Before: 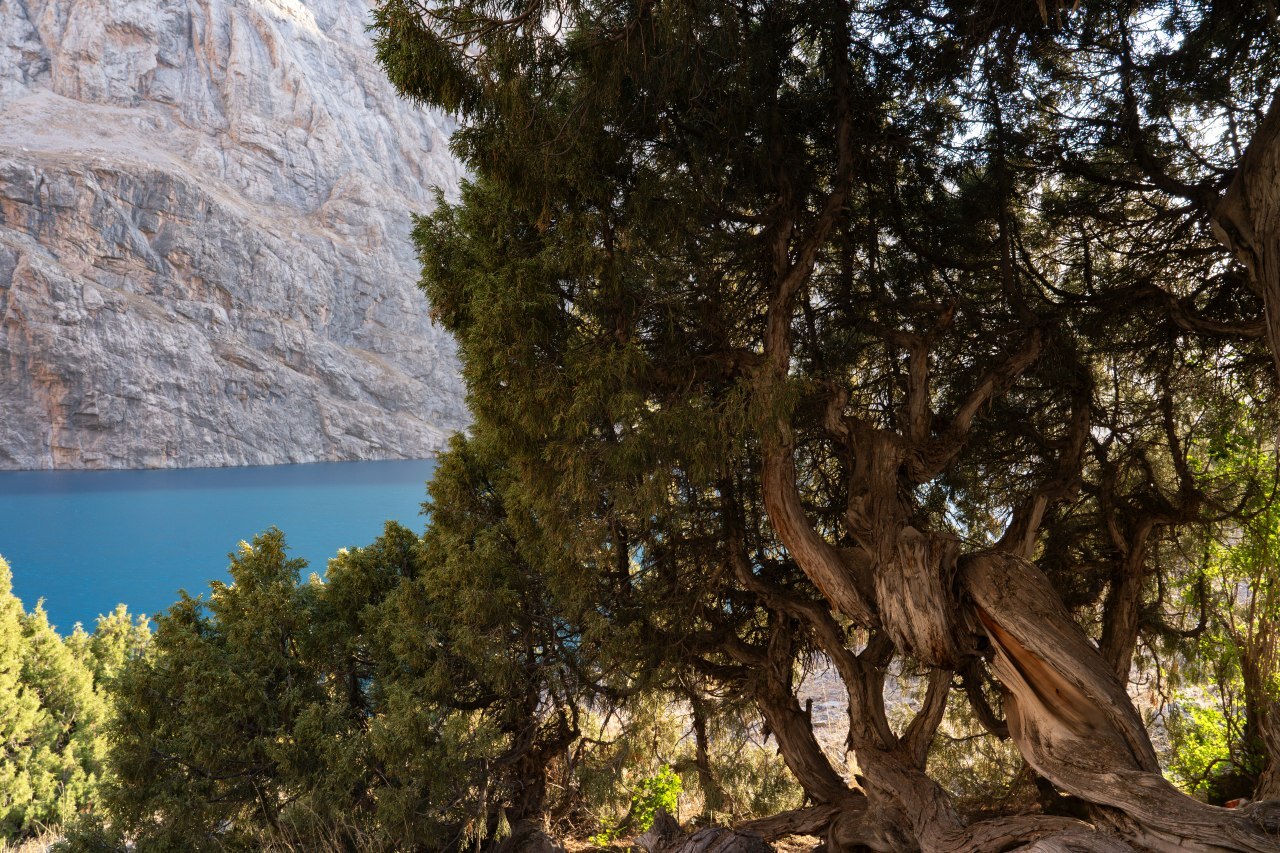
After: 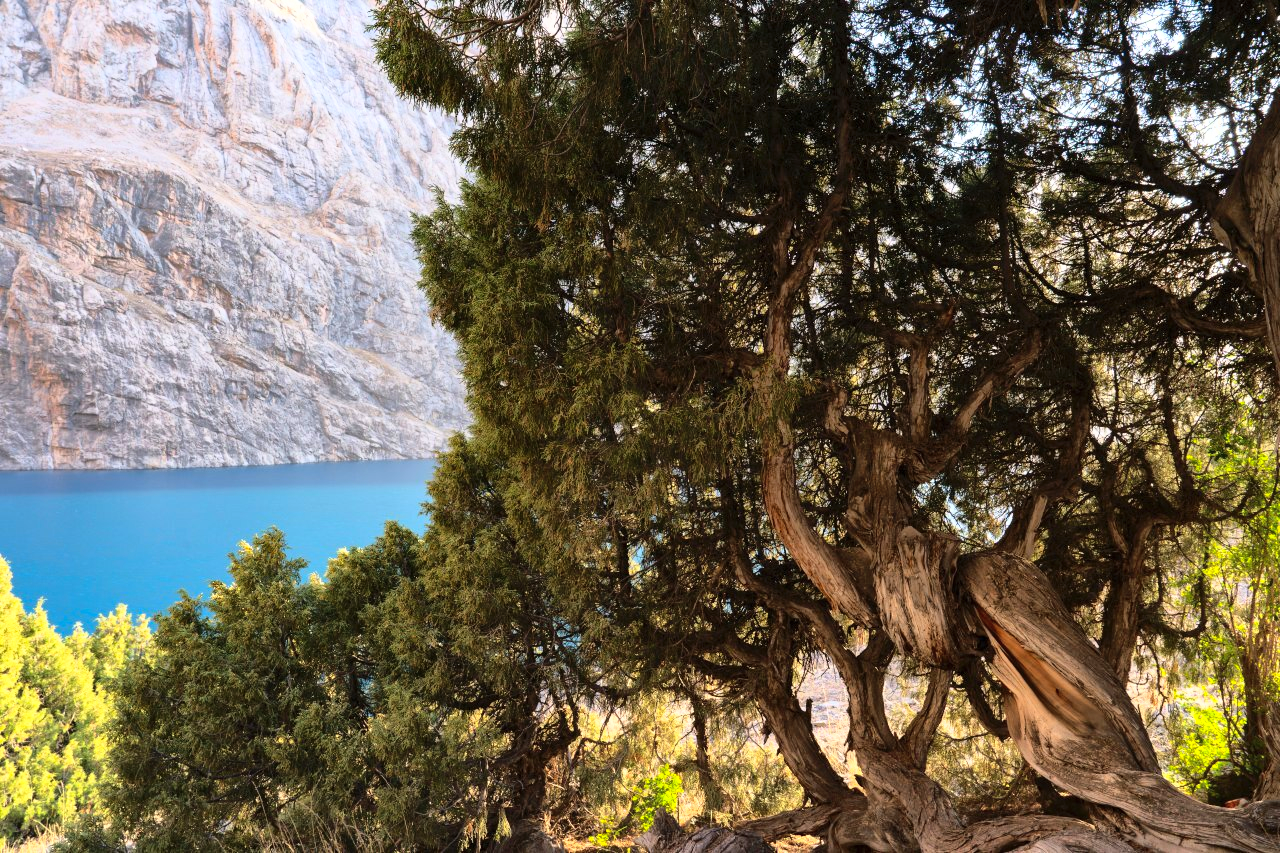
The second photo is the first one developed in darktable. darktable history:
base curve: curves: ch0 [(0, 0) (0.028, 0.03) (0.105, 0.232) (0.387, 0.748) (0.754, 0.968) (1, 1)]
shadows and highlights: on, module defaults
